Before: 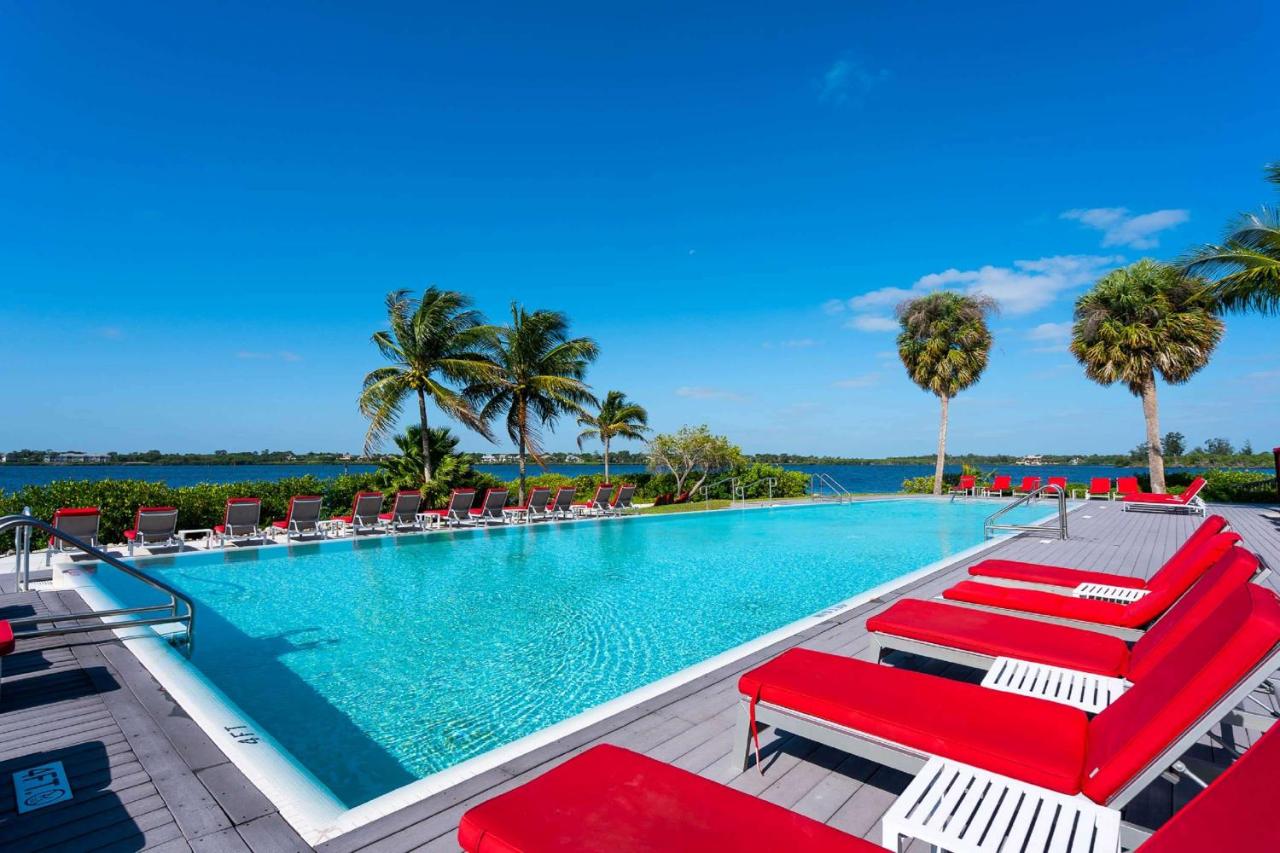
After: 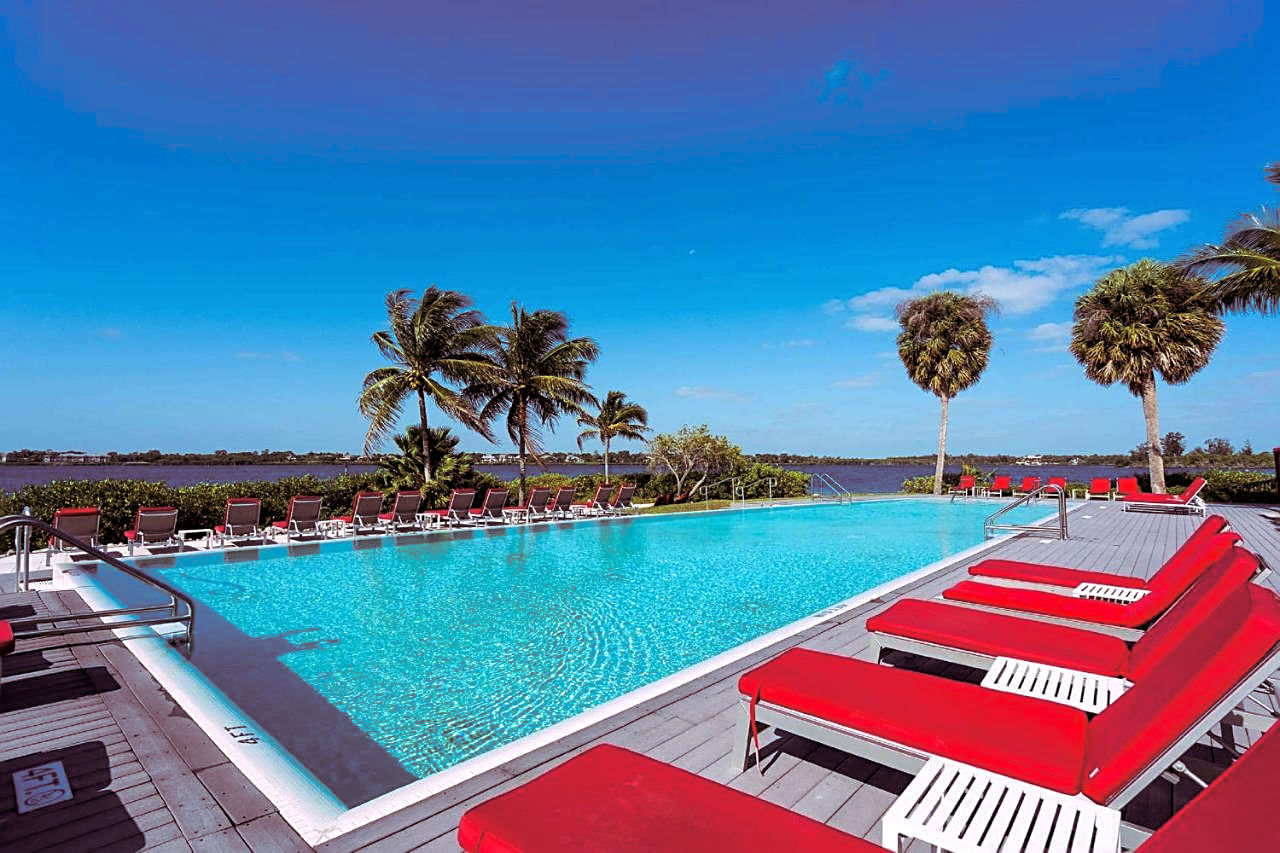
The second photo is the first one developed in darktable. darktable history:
split-toning: highlights › hue 298.8°, highlights › saturation 0.73, compress 41.76%
local contrast: highlights 100%, shadows 100%, detail 120%, midtone range 0.2
sharpen: on, module defaults
